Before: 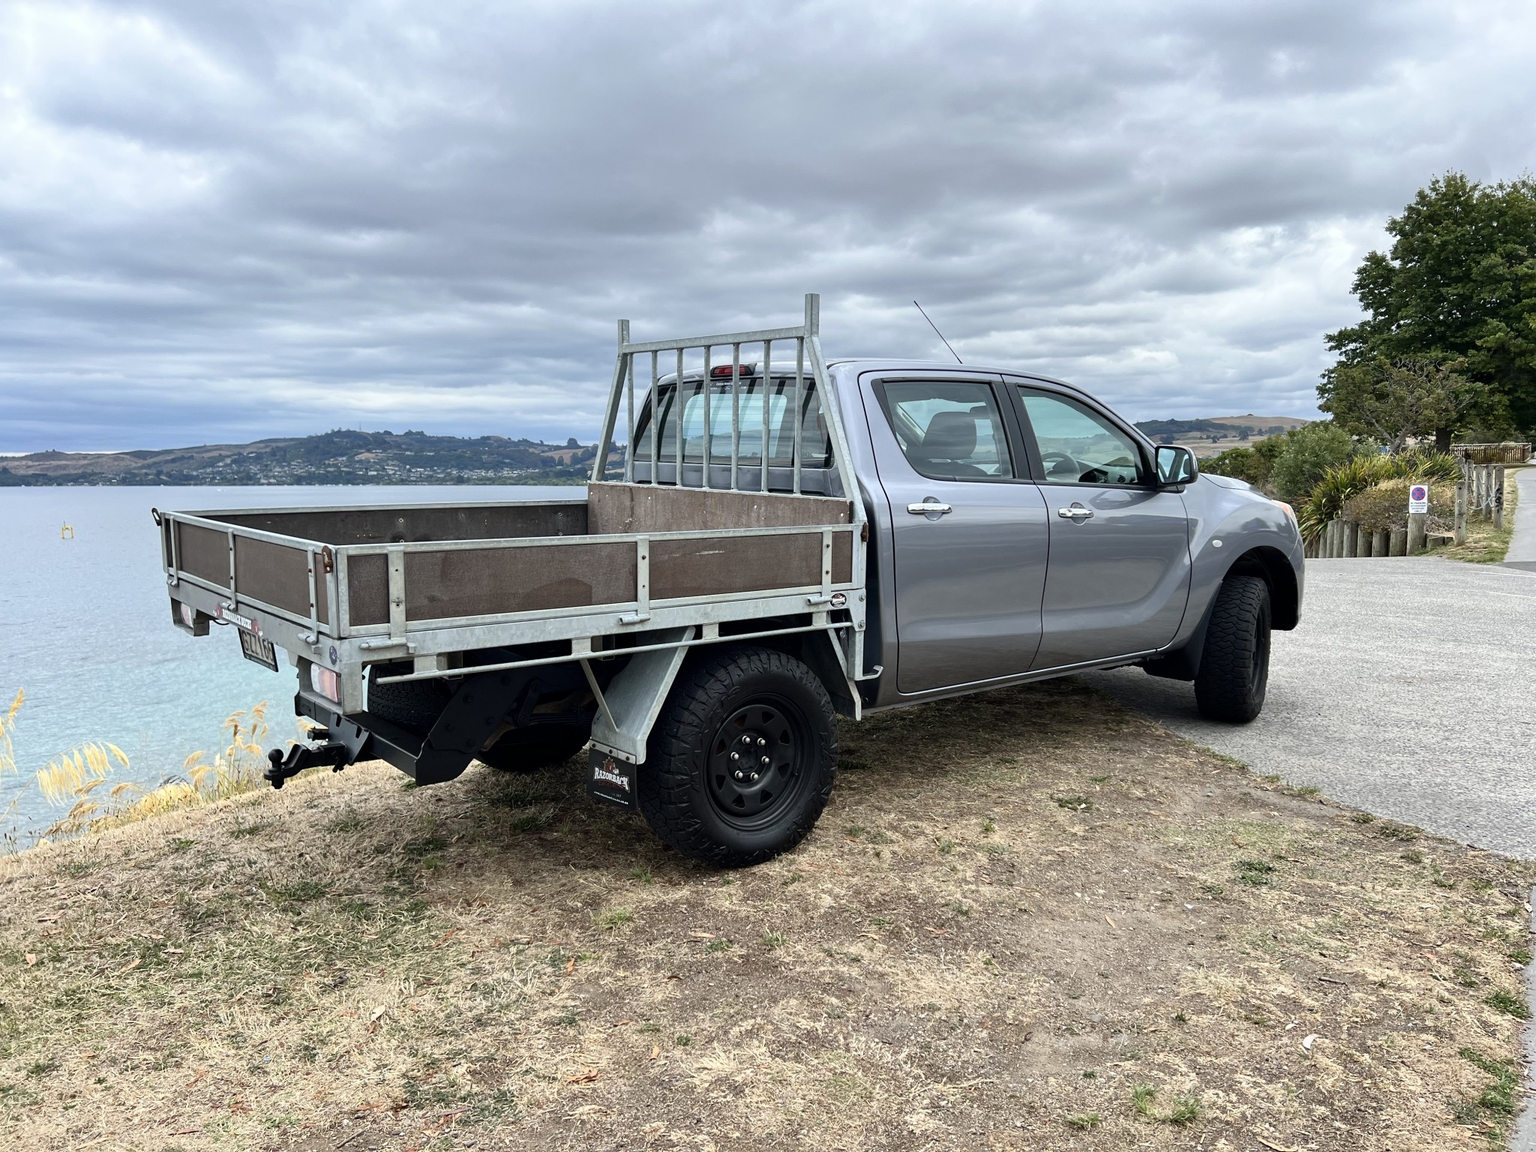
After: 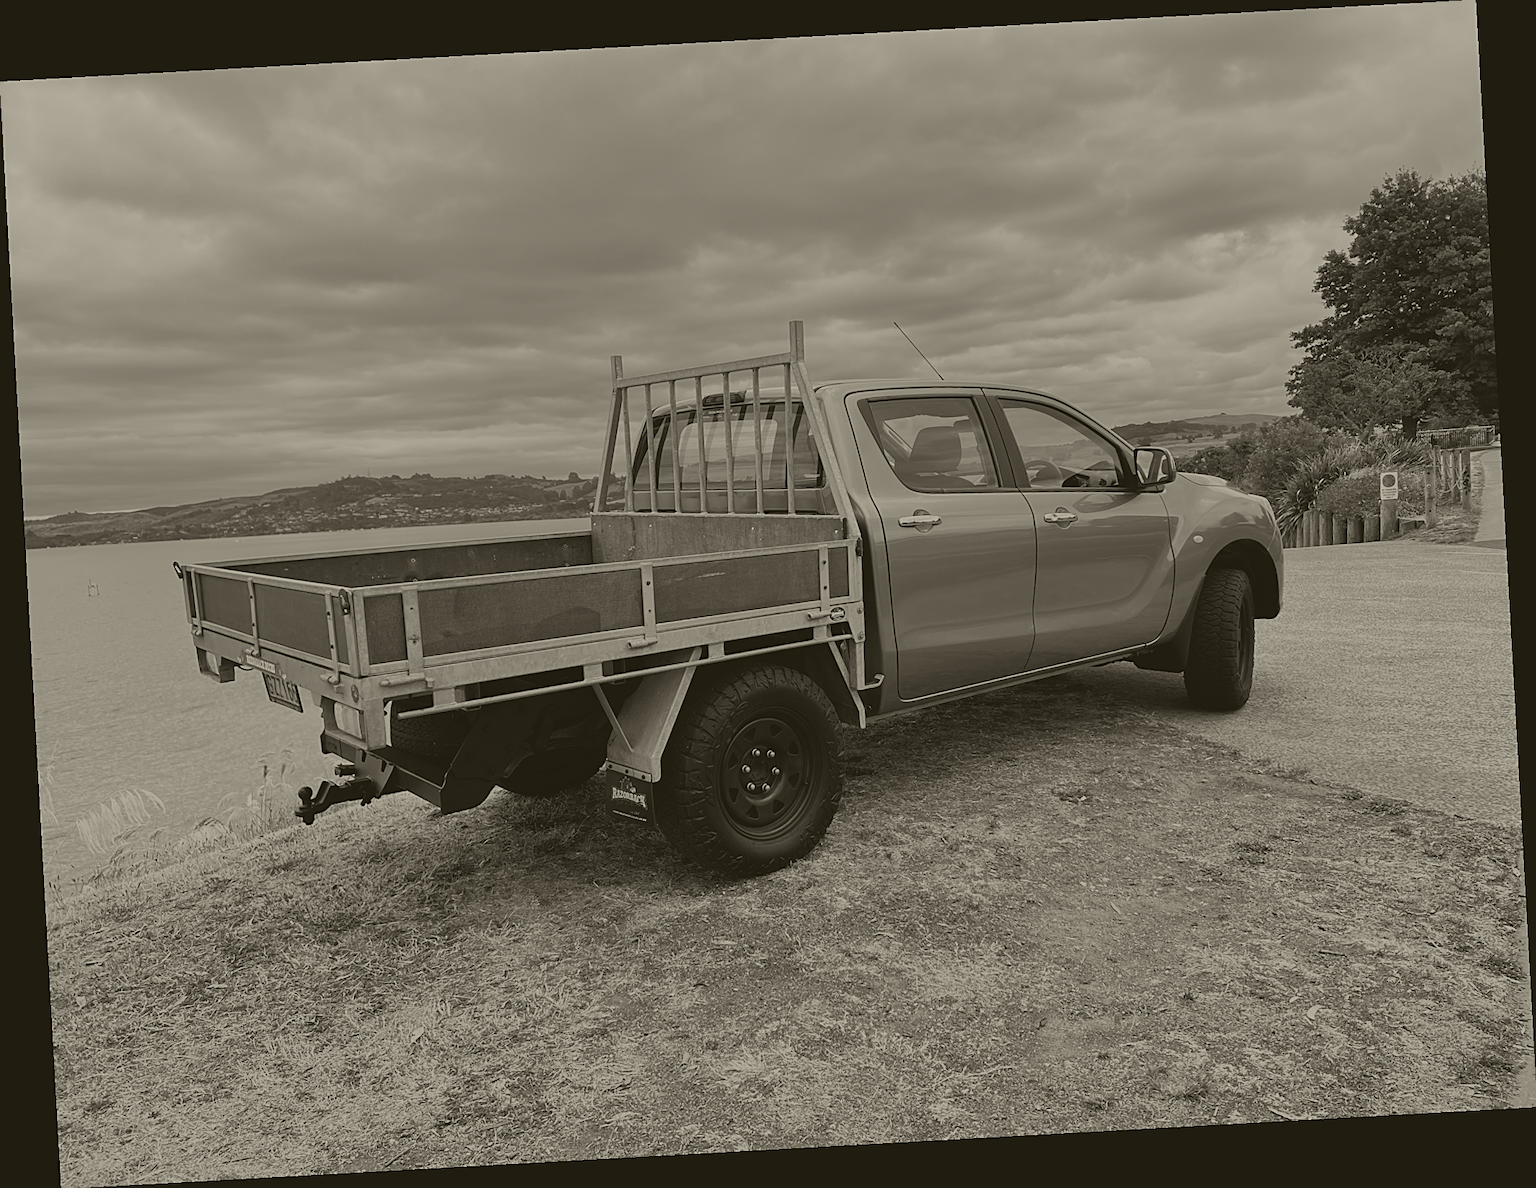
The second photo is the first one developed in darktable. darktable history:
white balance: red 0.988, blue 1.017
colorize: hue 41.44°, saturation 22%, source mix 60%, lightness 10.61%
sharpen: on, module defaults
rotate and perspective: rotation -3.18°, automatic cropping off
